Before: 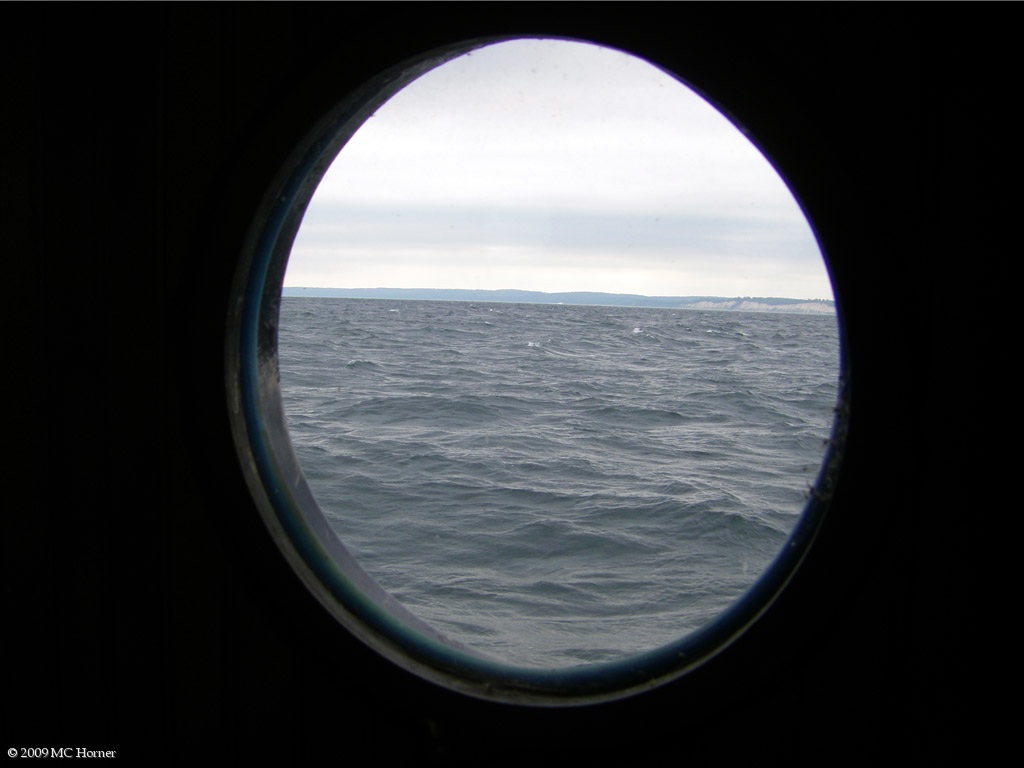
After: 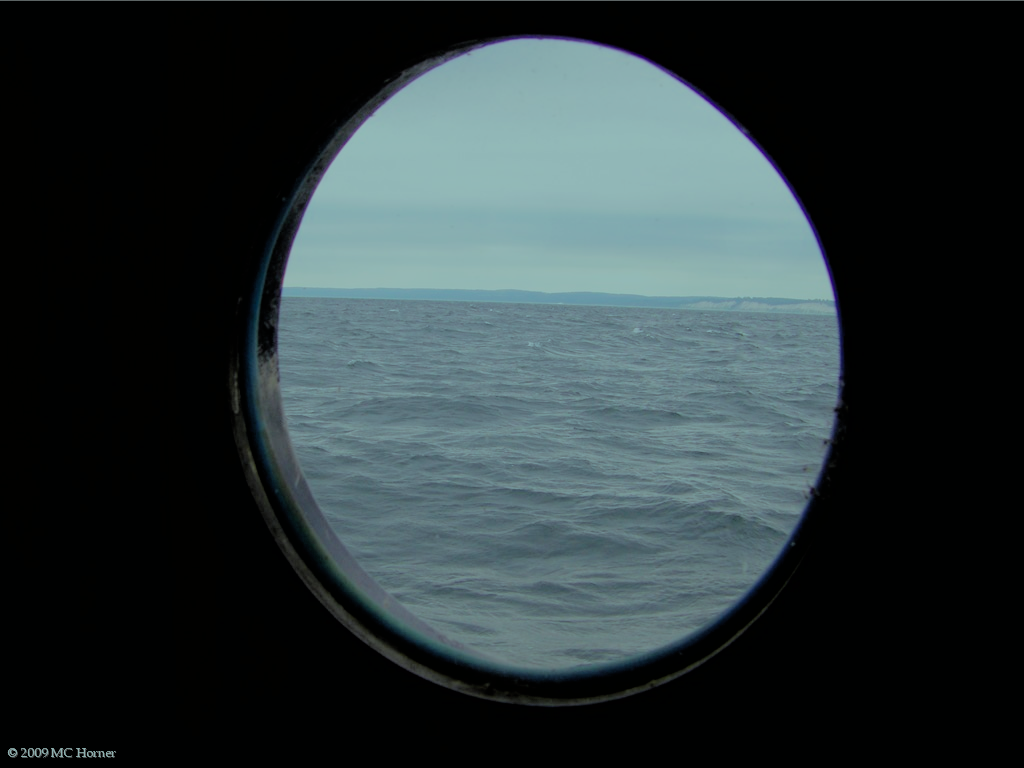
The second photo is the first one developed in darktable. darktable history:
color balance rgb: shadows lift › hue 84.66°, highlights gain › chroma 5.452%, highlights gain › hue 197.01°, global offset › luminance 0.263%, linear chroma grading › global chroma 19.166%, perceptual saturation grading › global saturation 0.987%
filmic rgb: black relative exposure -4.41 EV, white relative exposure 6.56 EV, hardness 1.9, contrast 0.501
